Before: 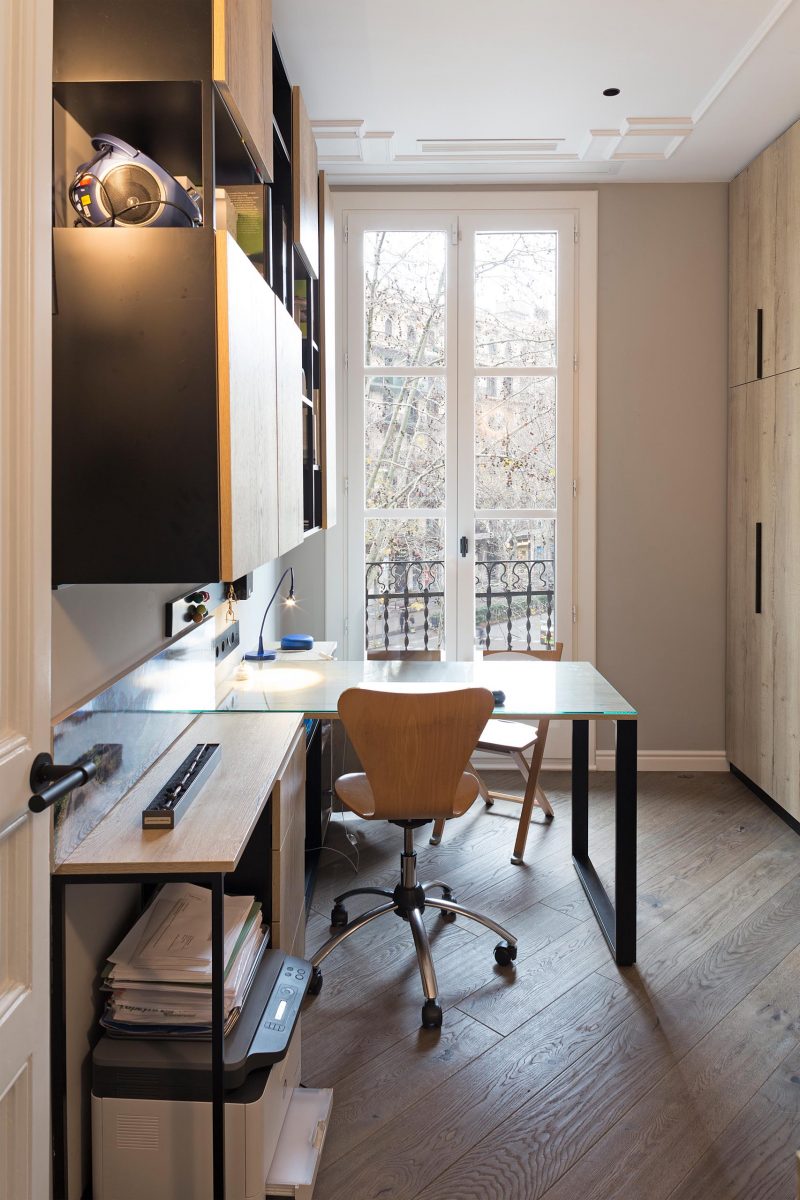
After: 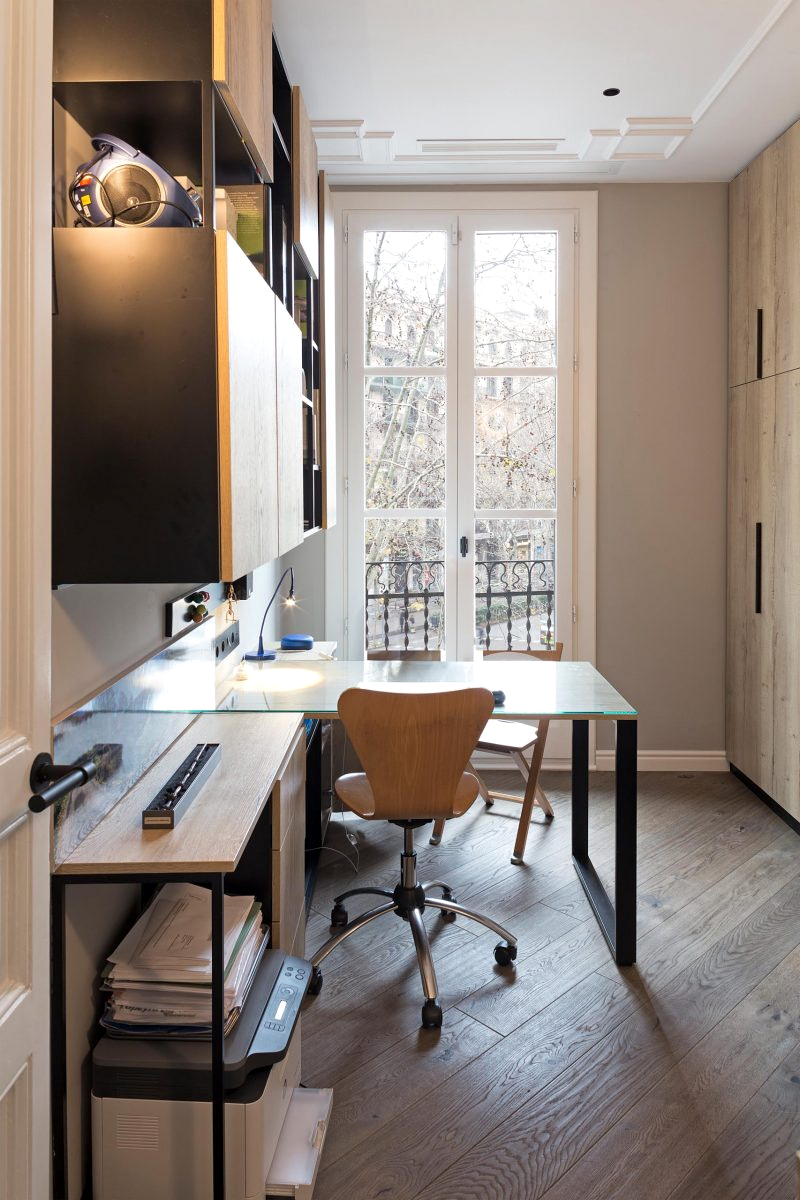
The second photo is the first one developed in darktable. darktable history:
local contrast: highlights 105%, shadows 99%, detail 119%, midtone range 0.2
